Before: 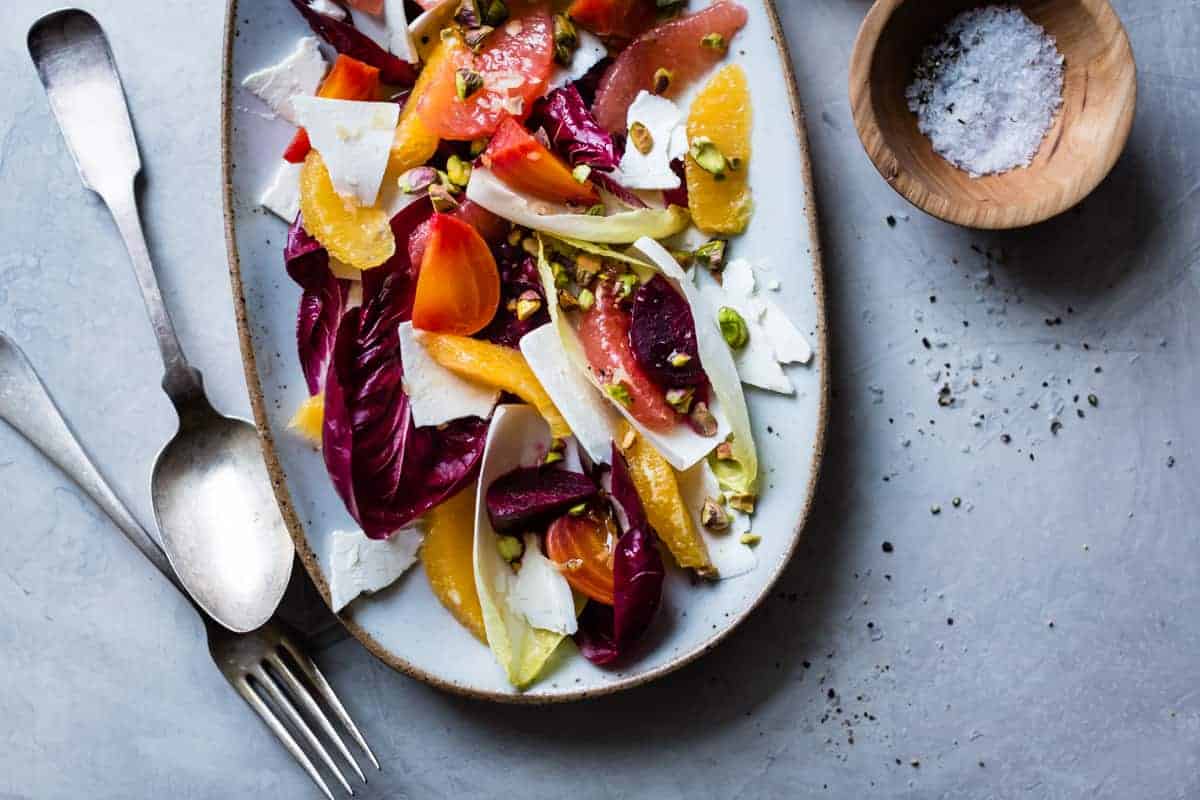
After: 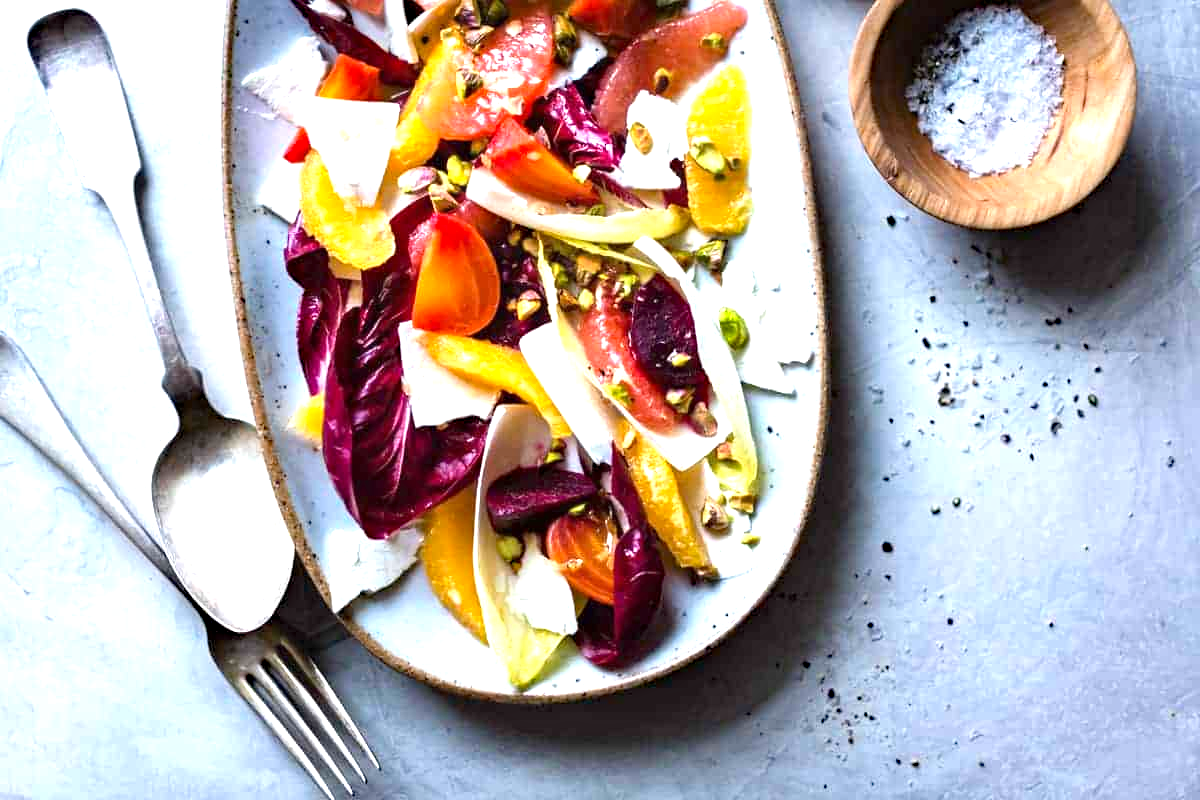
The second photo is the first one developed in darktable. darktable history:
exposure: black level correction 0, exposure 1.1 EV, compensate exposure bias true, compensate highlight preservation false
color balance: contrast fulcrum 17.78%
haze removal: compatibility mode true, adaptive false
